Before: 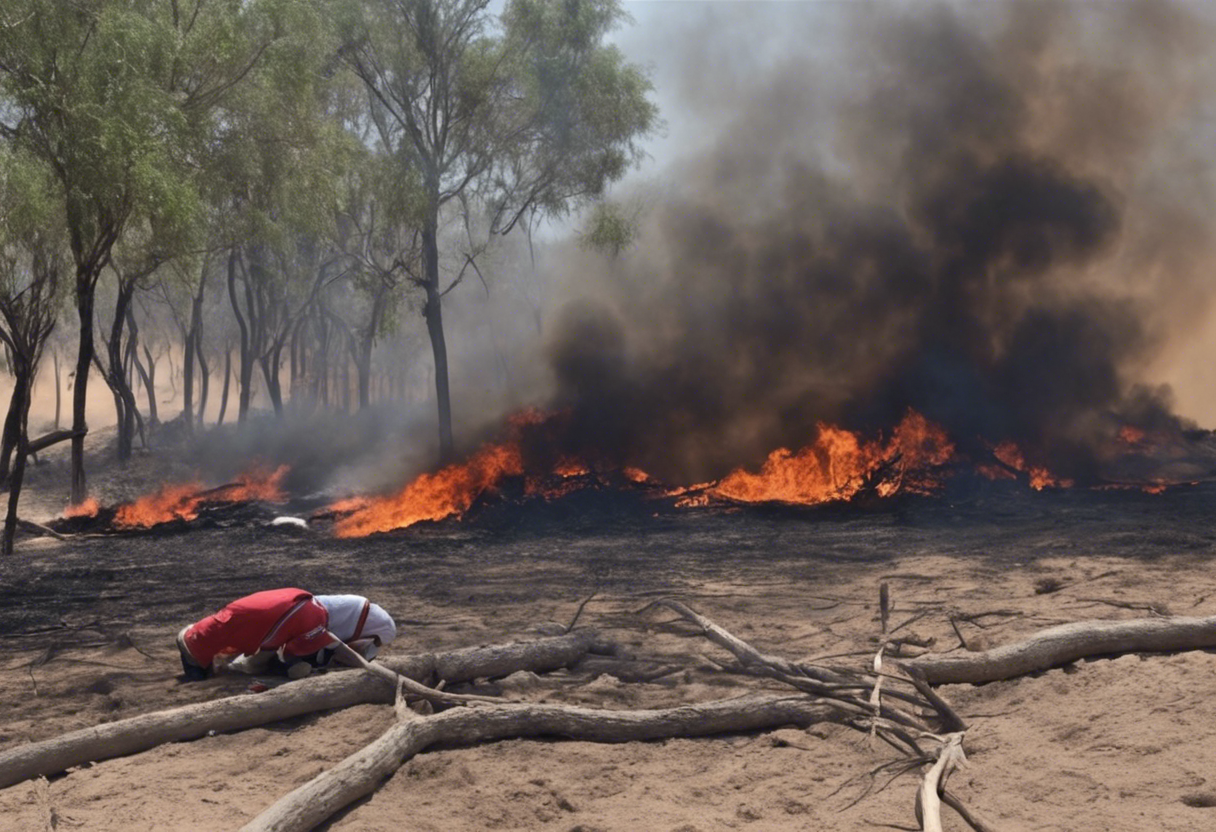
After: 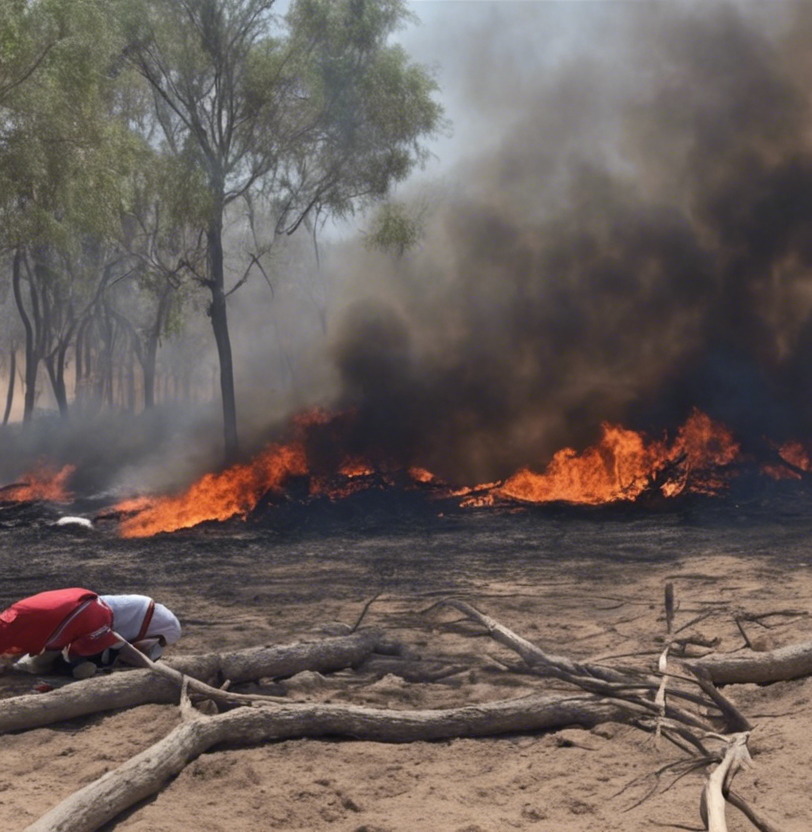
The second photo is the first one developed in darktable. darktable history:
crop and rotate: left 17.732%, right 15.423%
exposure: compensate highlight preservation false
